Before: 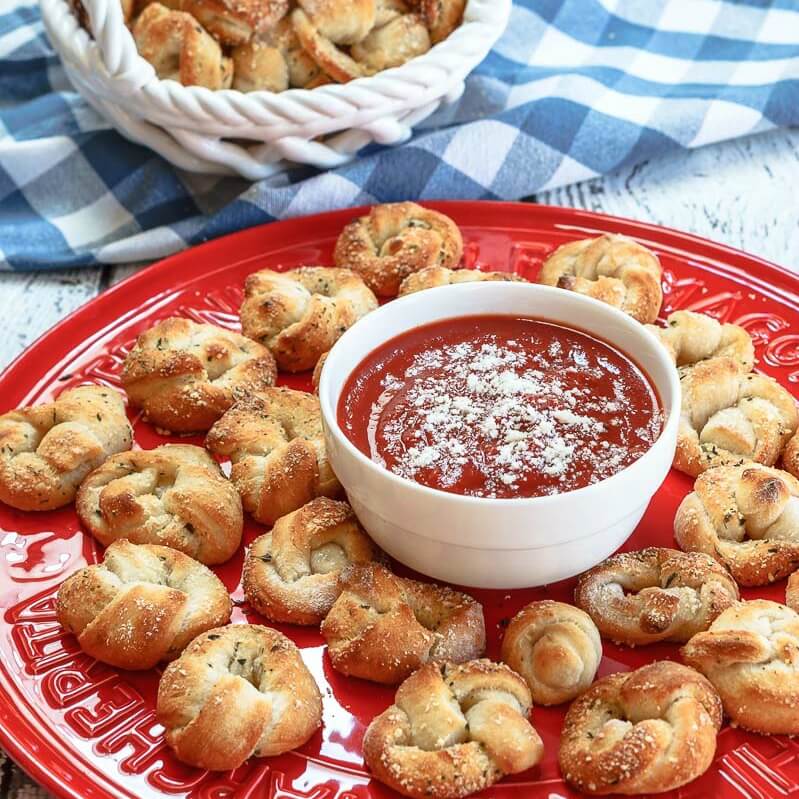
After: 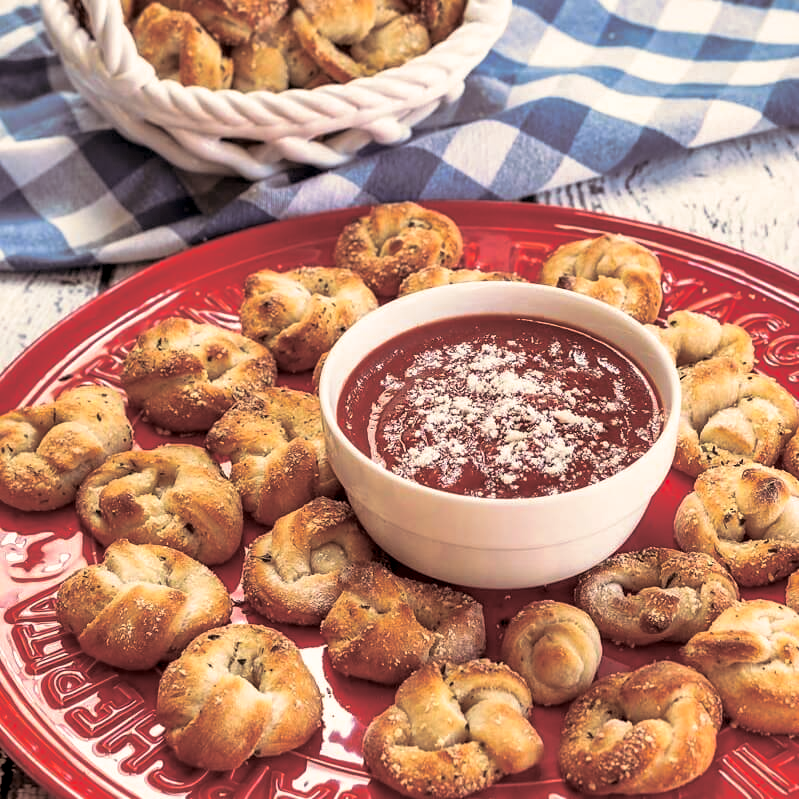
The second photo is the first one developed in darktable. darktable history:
color correction: highlights a* 11.96, highlights b* 11.58
exposure: black level correction 0.01, exposure 0.014 EV, compensate highlight preservation false
split-toning: shadows › saturation 0.2
shadows and highlights: soften with gaussian
